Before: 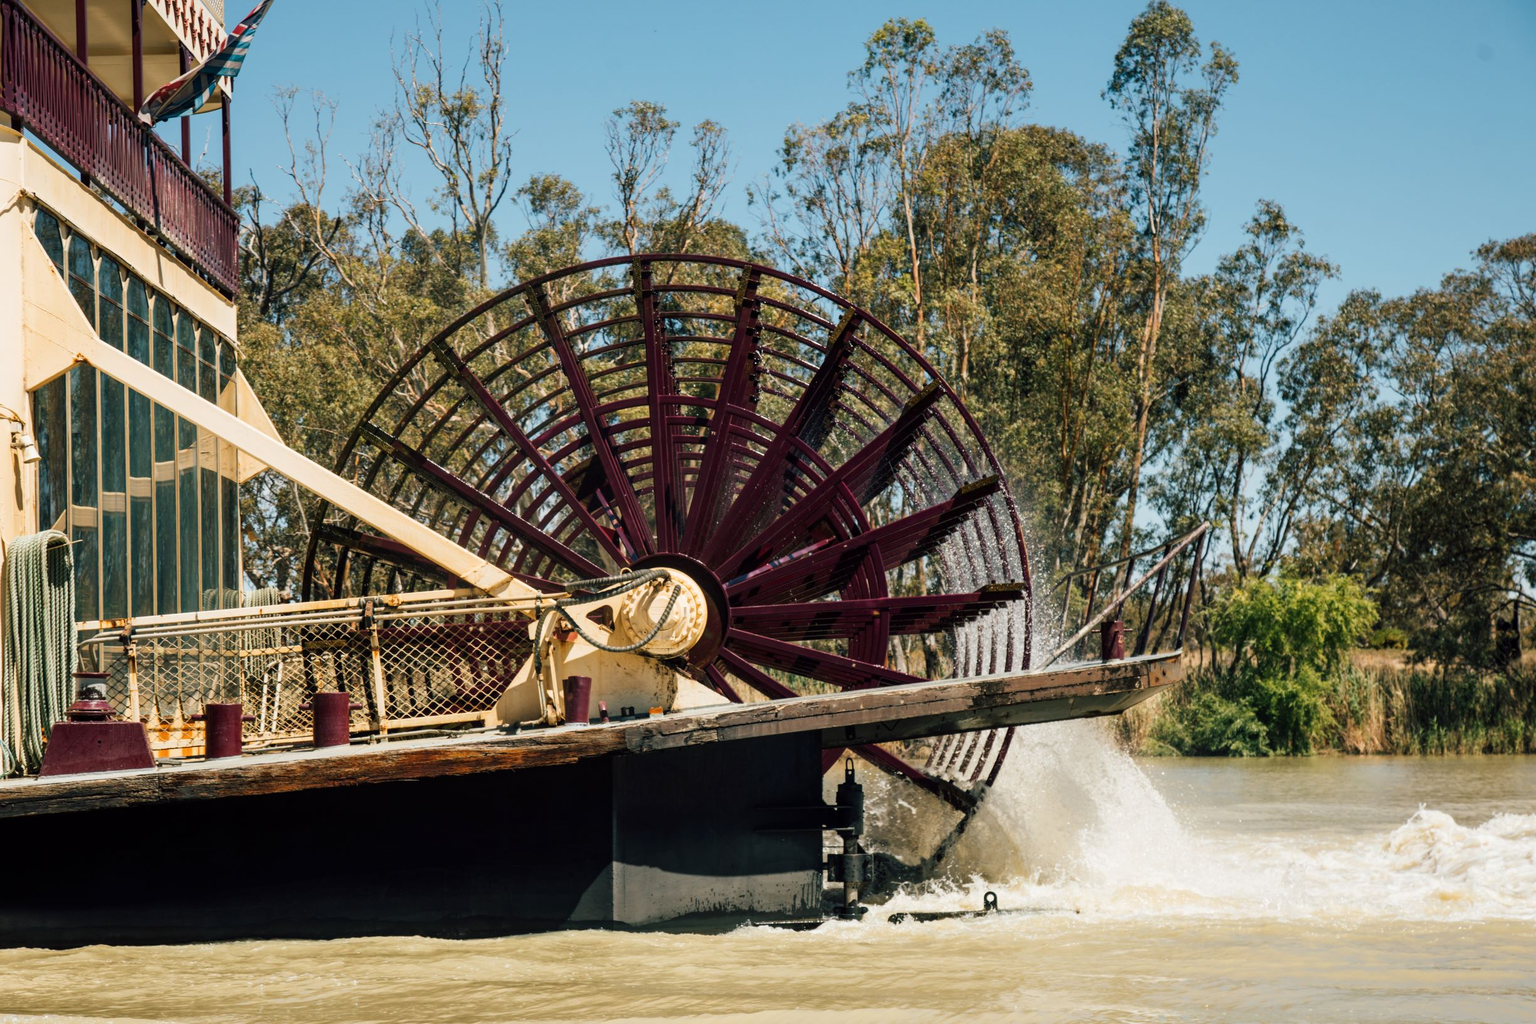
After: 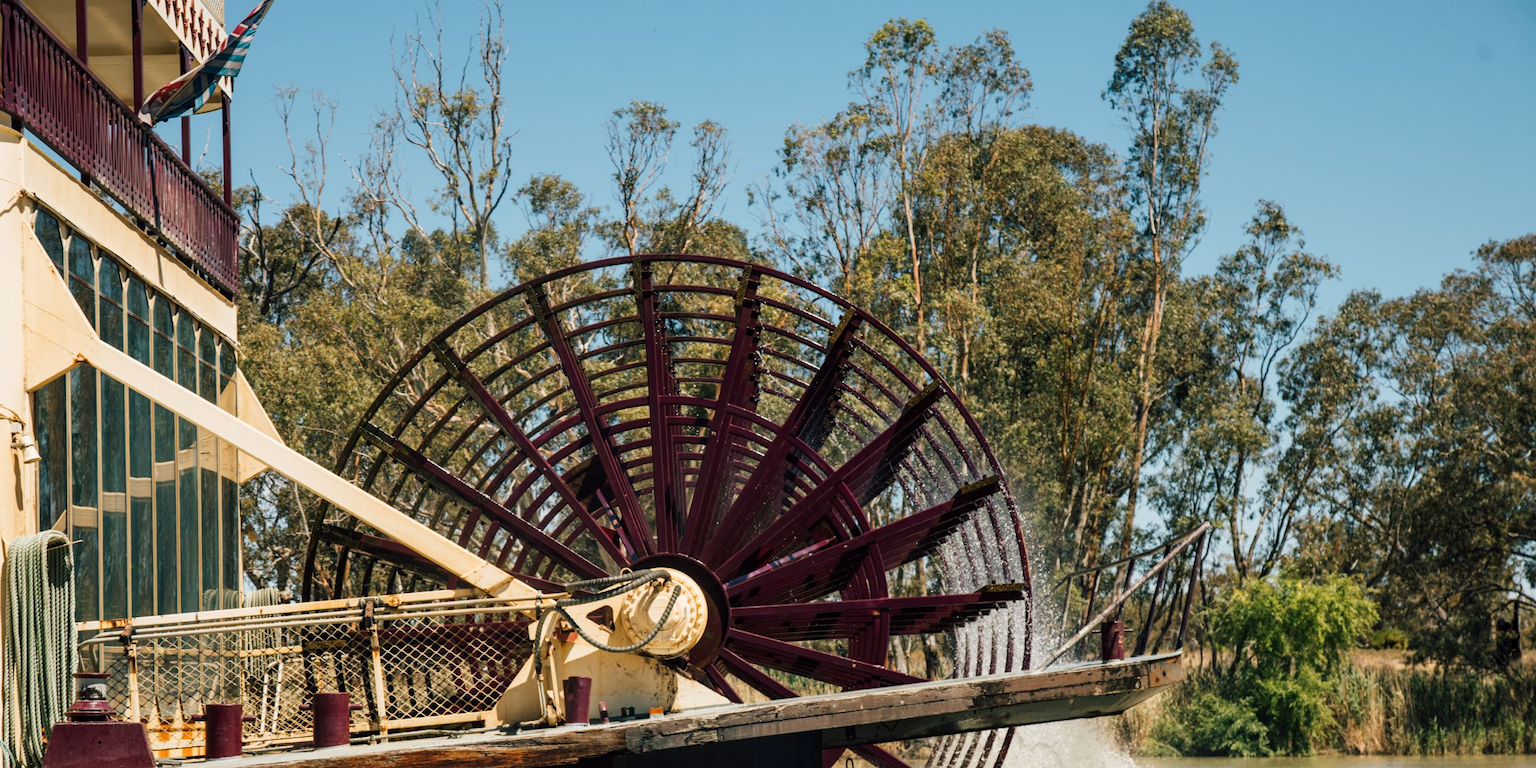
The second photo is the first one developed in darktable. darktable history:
crop: bottom 24.937%
